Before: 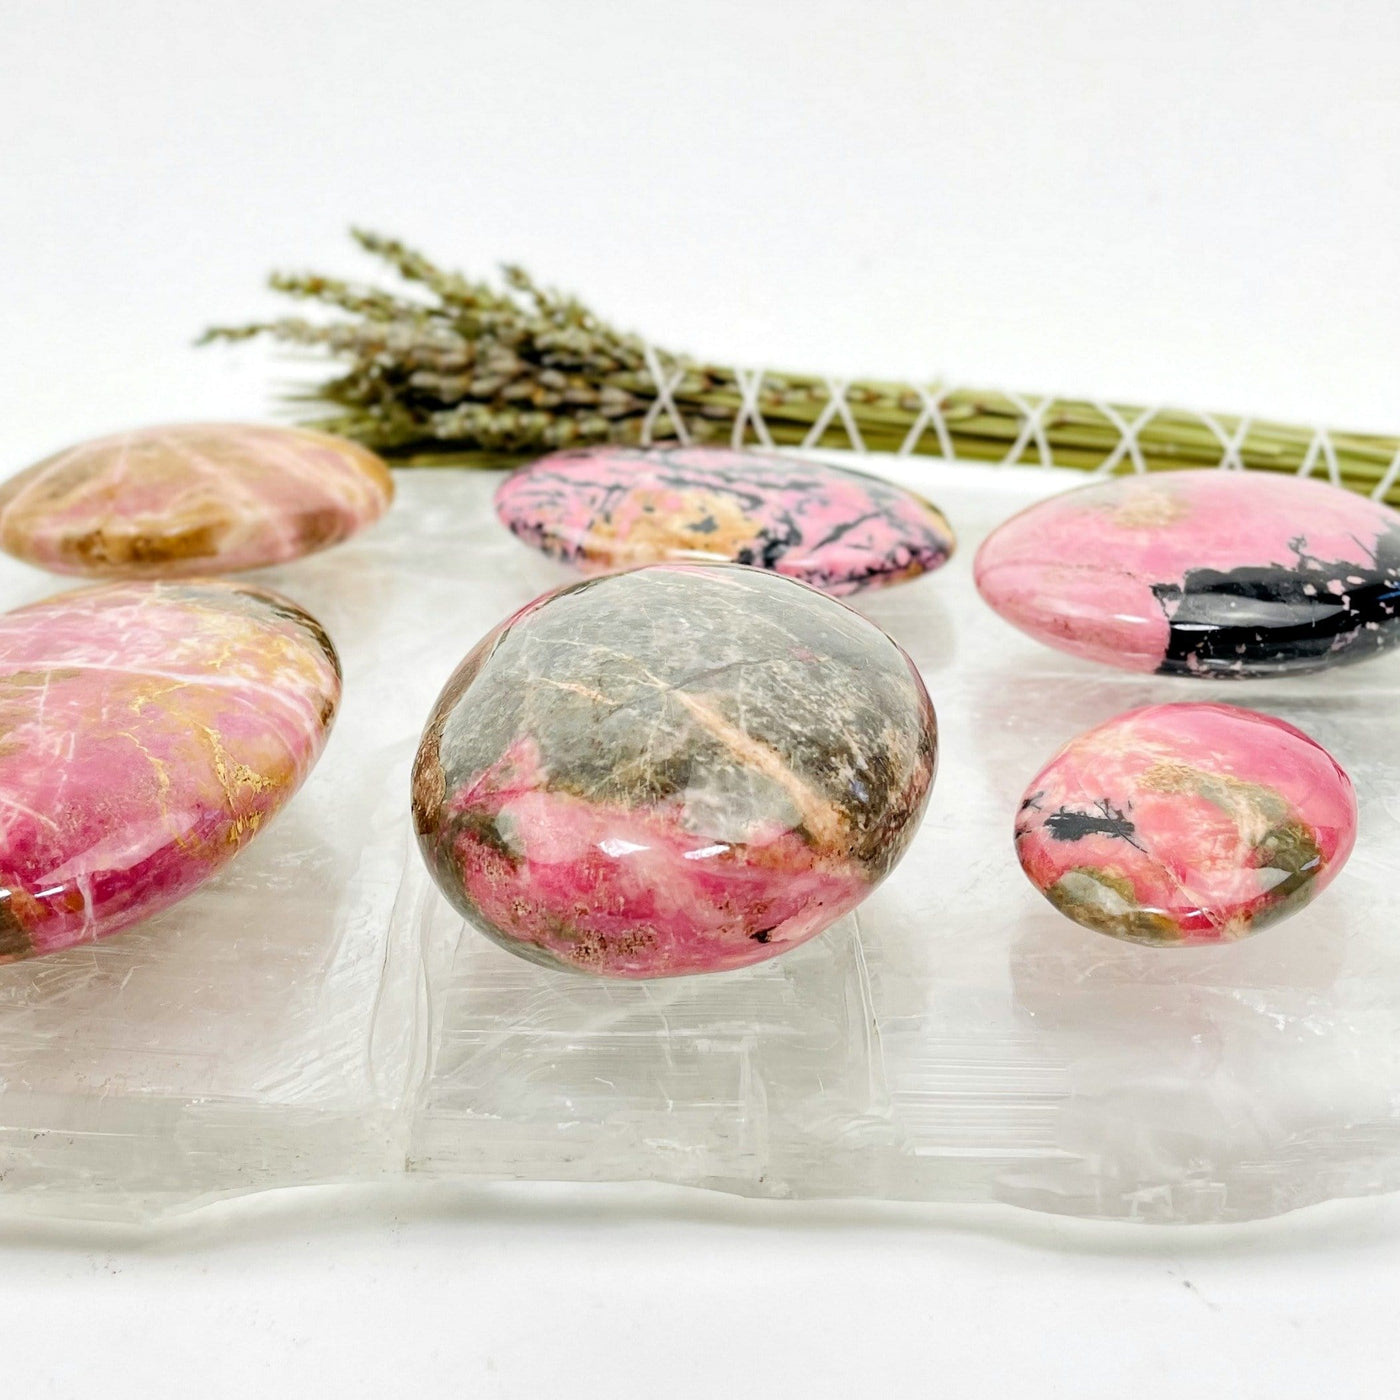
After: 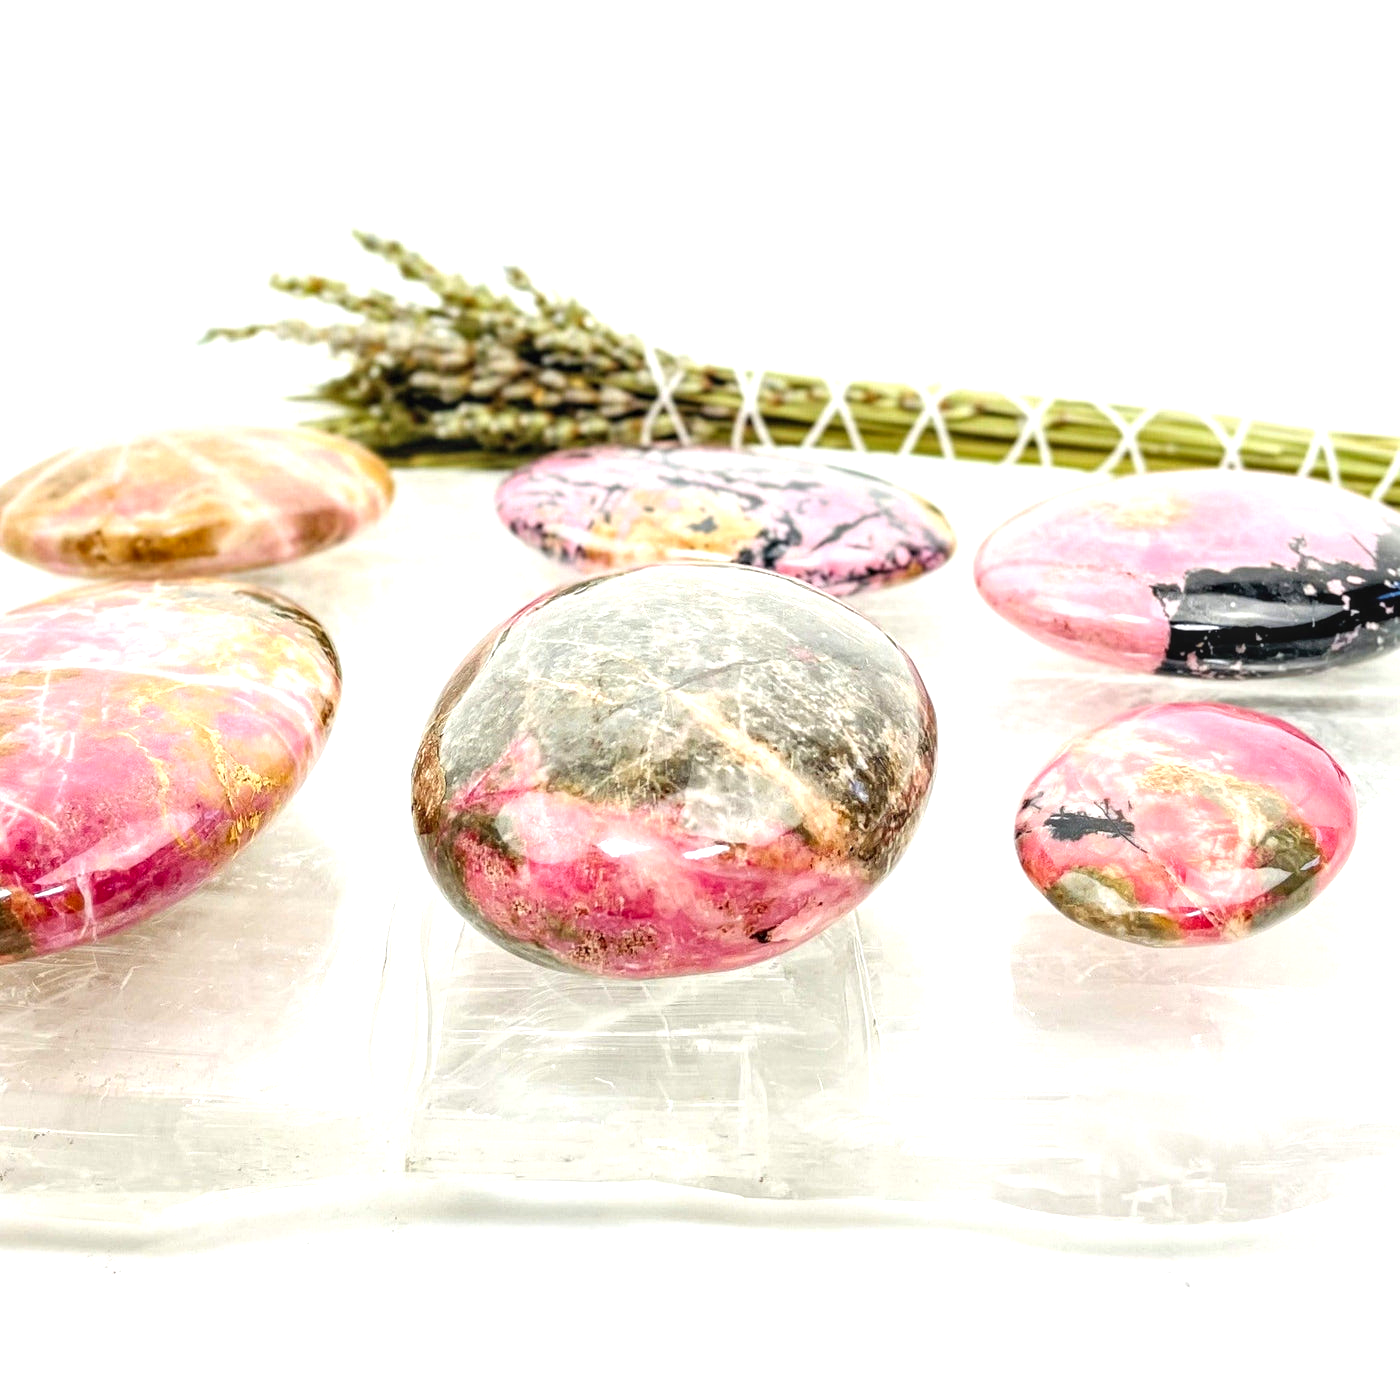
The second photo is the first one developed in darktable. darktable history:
local contrast: on, module defaults
exposure: black level correction 0, exposure 0.704 EV, compensate highlight preservation false
